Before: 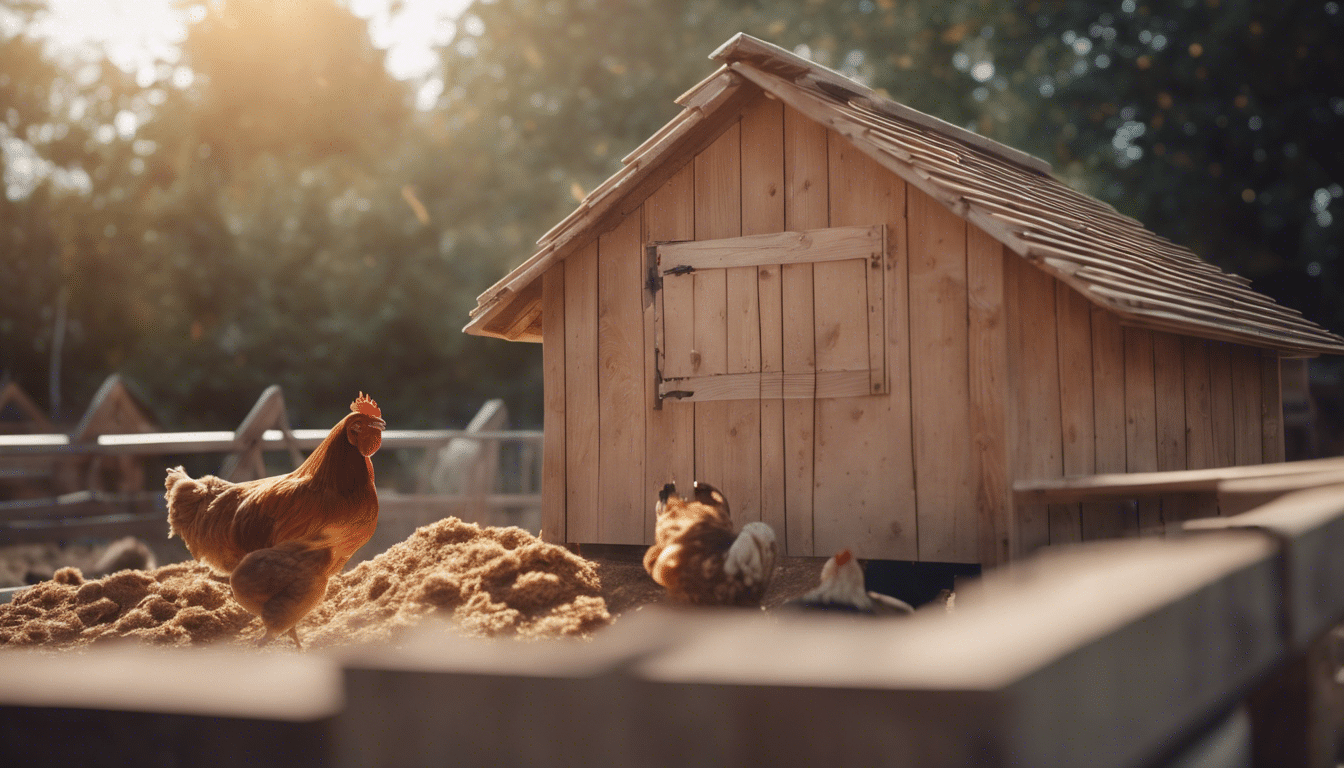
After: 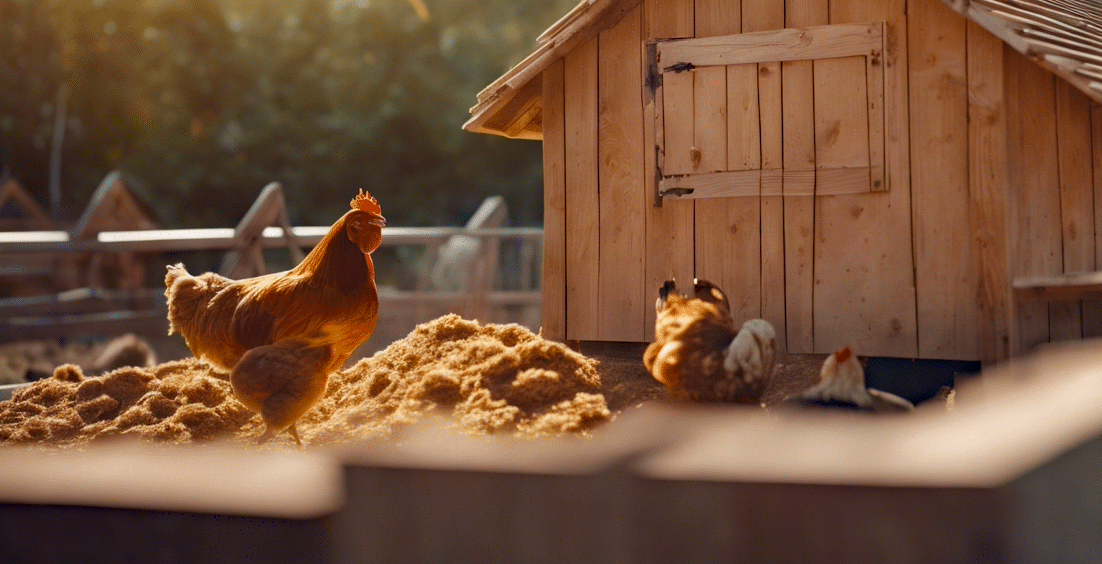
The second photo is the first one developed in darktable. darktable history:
color balance rgb: perceptual saturation grading › global saturation 25%, global vibrance 20%
crop: top 26.531%, right 17.959%
haze removal: strength 0.29, distance 0.25, compatibility mode true, adaptive false
